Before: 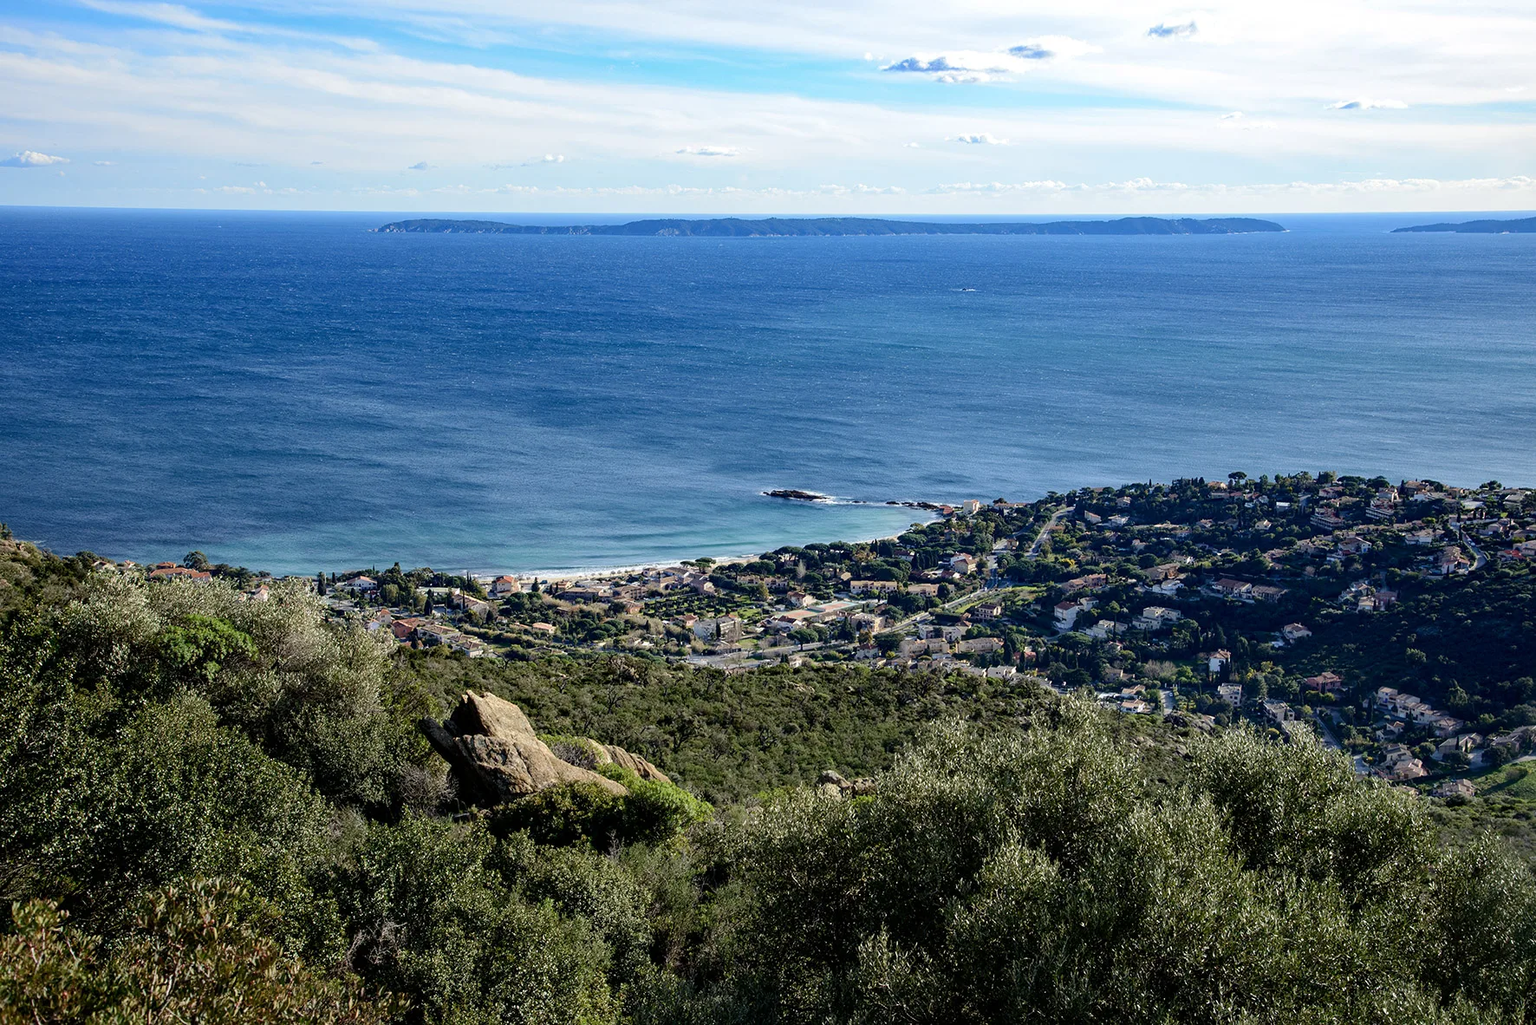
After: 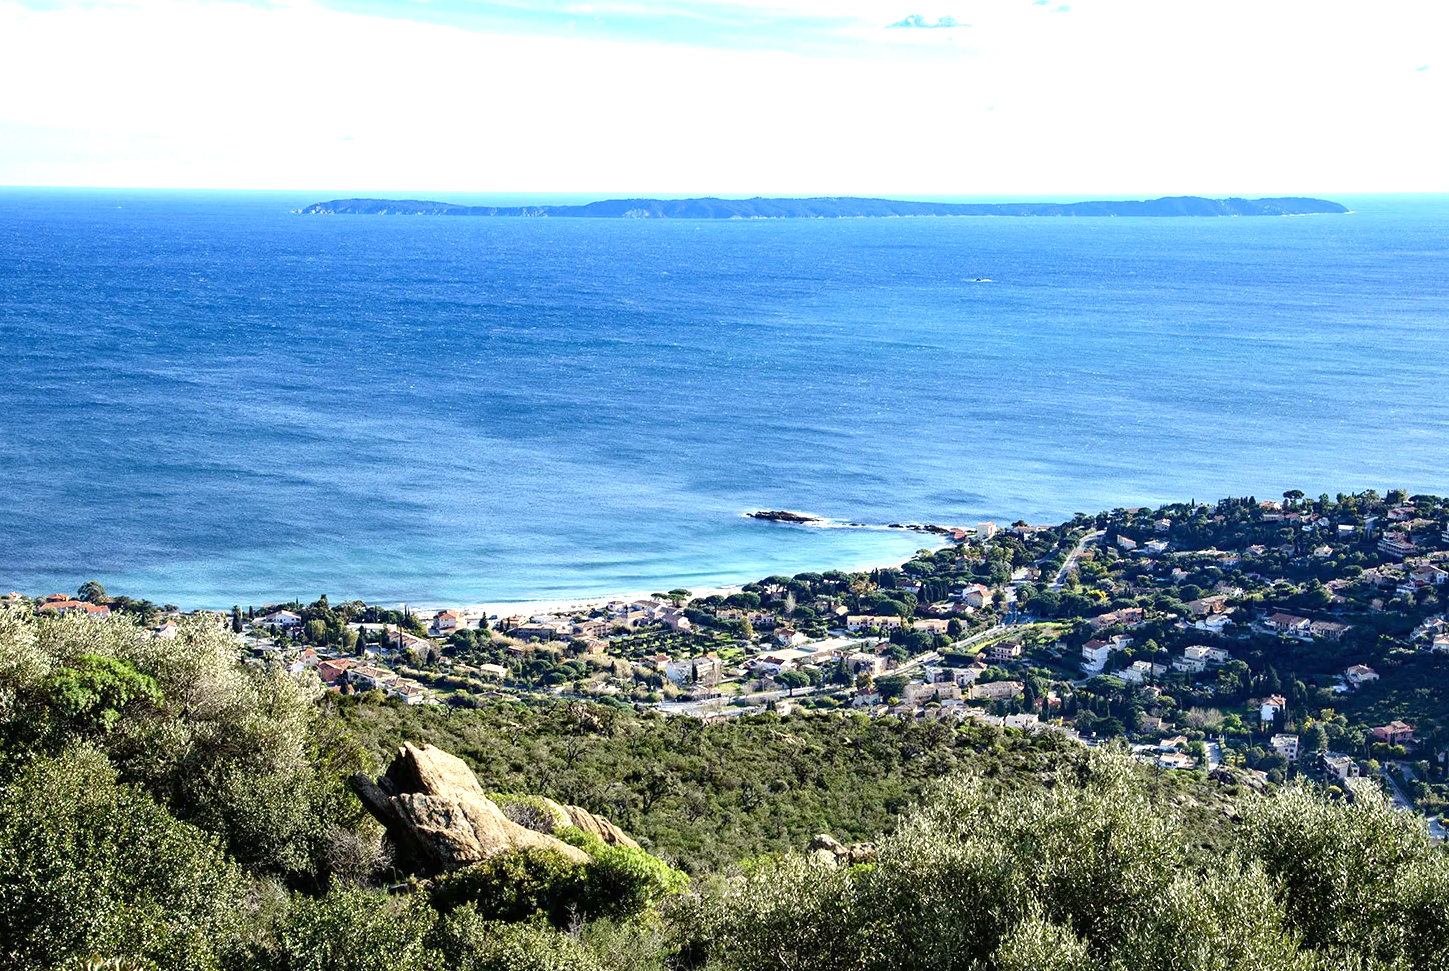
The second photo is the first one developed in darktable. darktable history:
crop and rotate: left 7.593%, top 4.672%, right 10.584%, bottom 13.142%
exposure: black level correction 0, exposure 1.098 EV, compensate highlight preservation false
